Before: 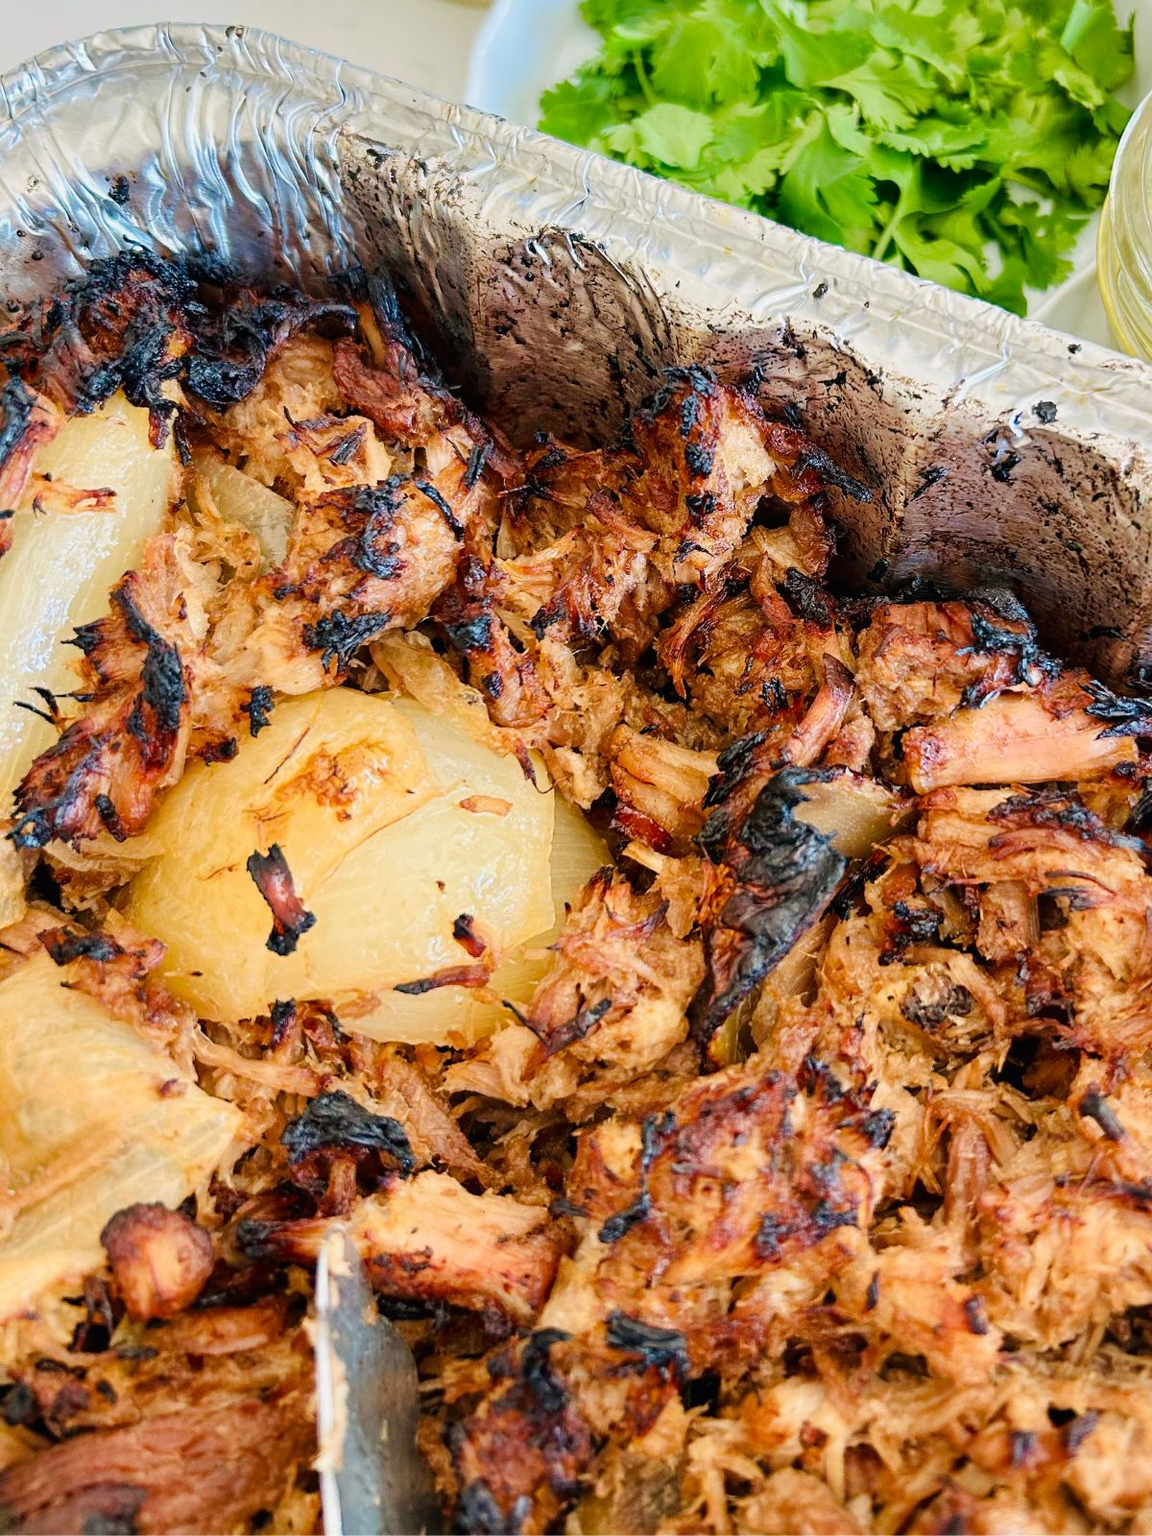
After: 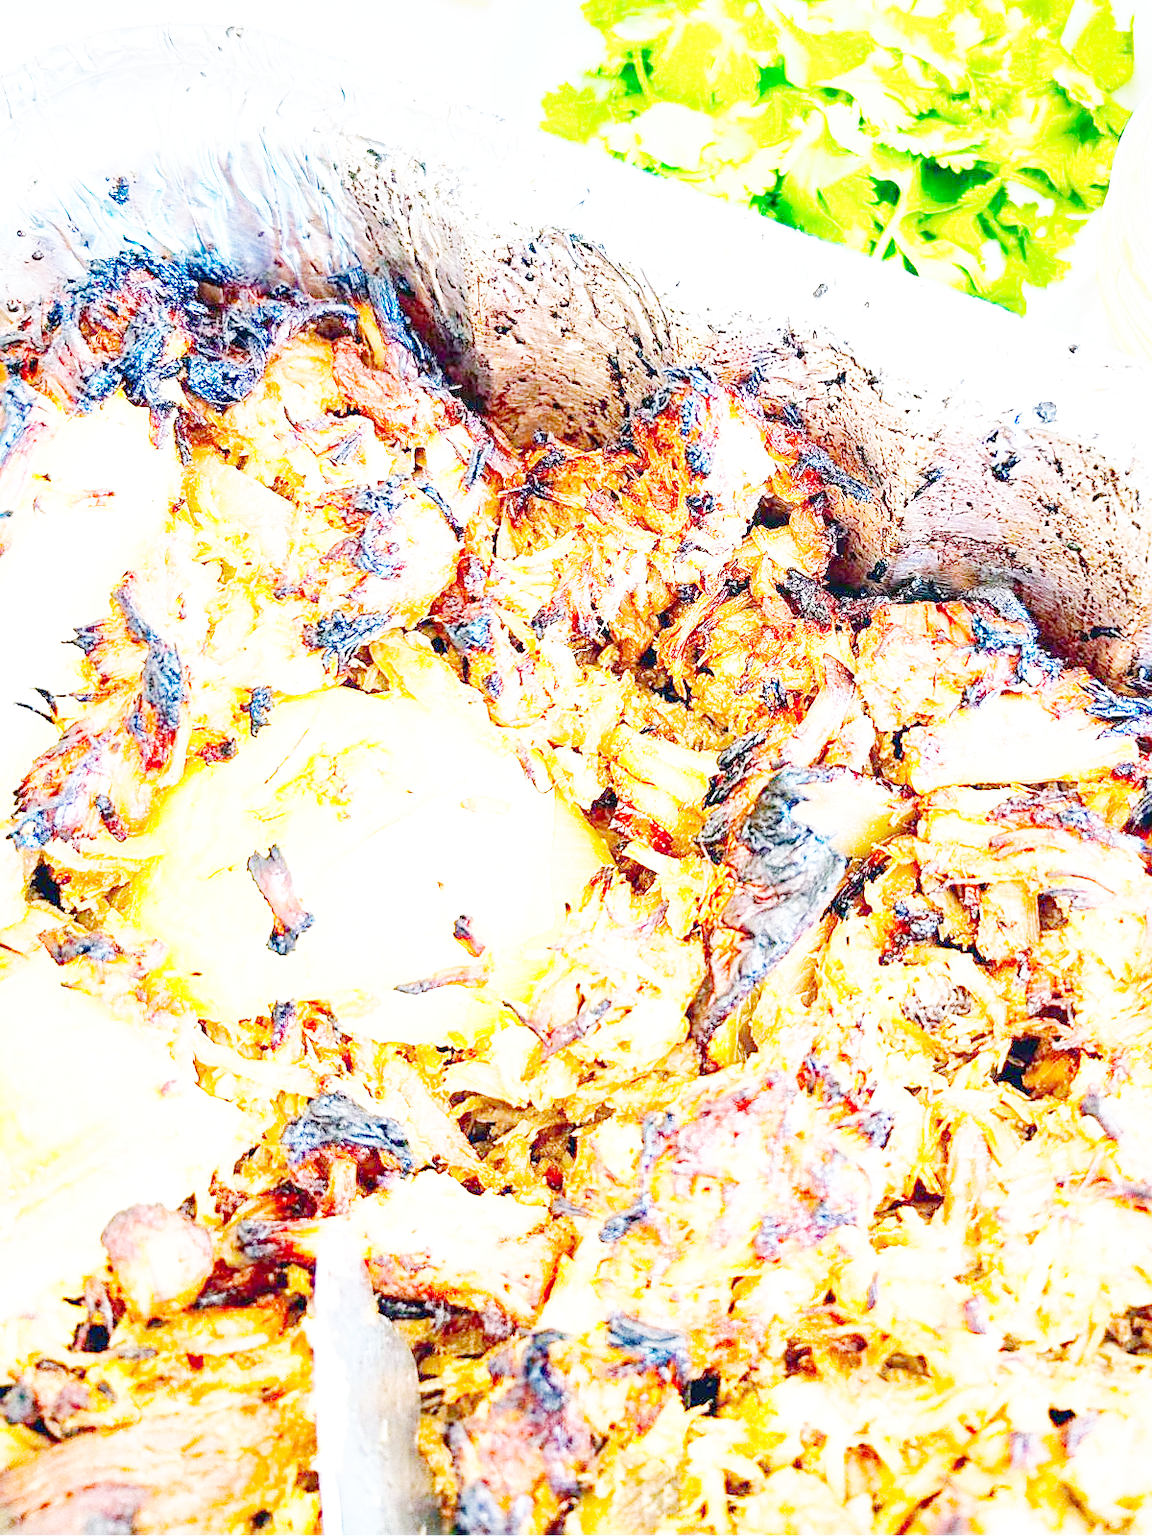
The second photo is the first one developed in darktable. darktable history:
base curve: curves: ch0 [(0, 0) (0.007, 0.004) (0.027, 0.03) (0.046, 0.07) (0.207, 0.54) (0.442, 0.872) (0.673, 0.972) (1, 1)], preserve colors none
local contrast: highlights 100%, shadows 100%, detail 120%, midtone range 0.2
color calibration: illuminant custom, x 0.368, y 0.373, temperature 4330.32 K
color balance: mode lift, gamma, gain (sRGB)
color balance rgb: shadows lift › hue 87.51°, highlights gain › chroma 1.62%, highlights gain › hue 55.1°, global offset › chroma 0.1%, global offset › hue 253.66°, linear chroma grading › global chroma 0.5%
exposure: black level correction 0, compensate exposure bias true, compensate highlight preservation false
lens correction: correction method embedded metadata, crop 1, focal 40, aperture 4, distance 15.16, camera "ILCE-7M3", lens "FE 40mm F2.5 G"
sharpen: on, module defaults
color zones: curves: ch0 [(0, 0.613) (0.01, 0.613) (0.245, 0.448) (0.498, 0.529) (0.642, 0.665) (0.879, 0.777) (0.99, 0.613)]; ch1 [(0, 0) (0.143, 0) (0.286, 0) (0.429, 0) (0.571, 0) (0.714, 0) (0.857, 0)], mix -121.96%
